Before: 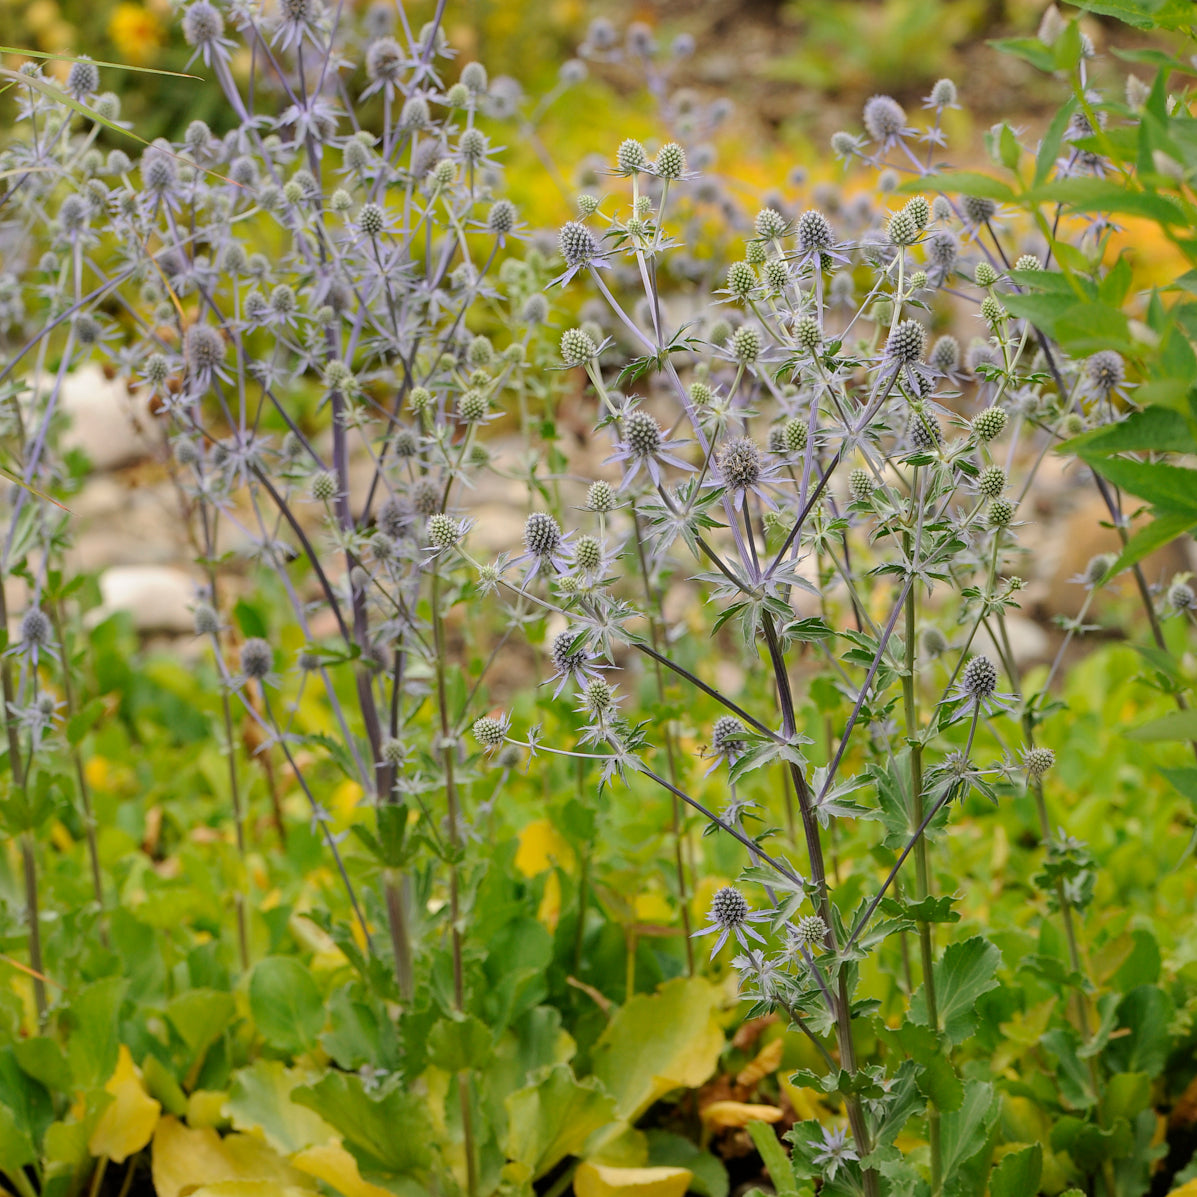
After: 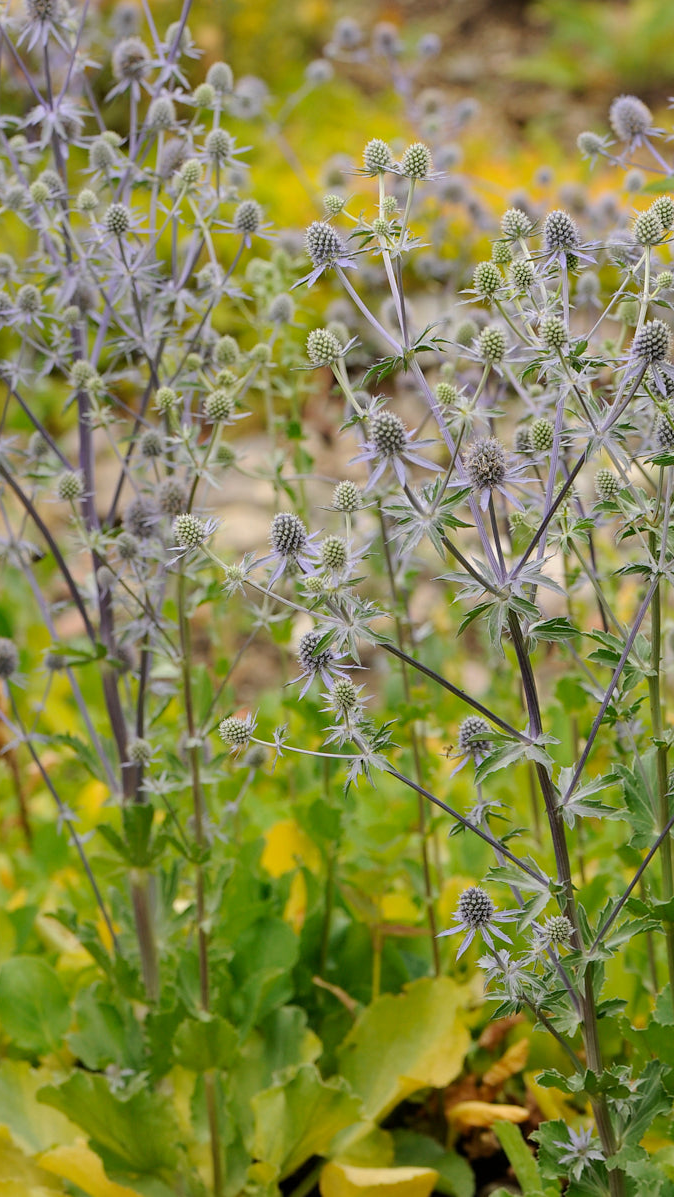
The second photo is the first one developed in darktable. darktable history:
crop: left 21.283%, right 22.366%
